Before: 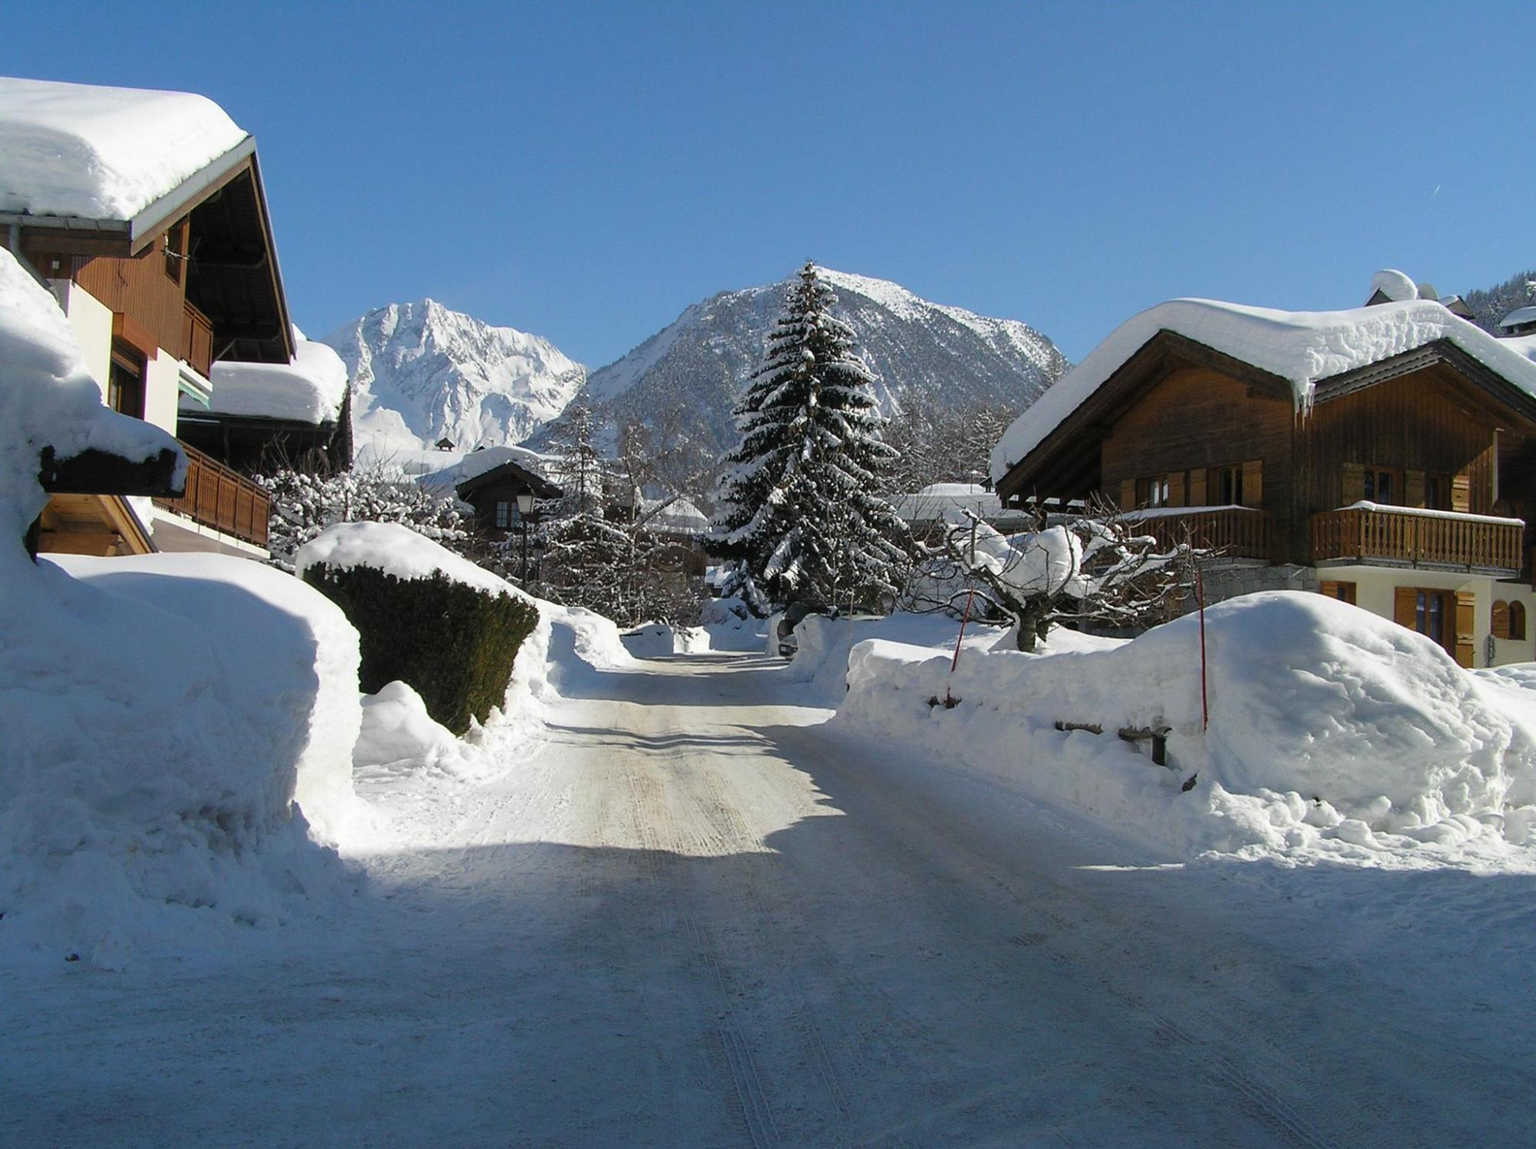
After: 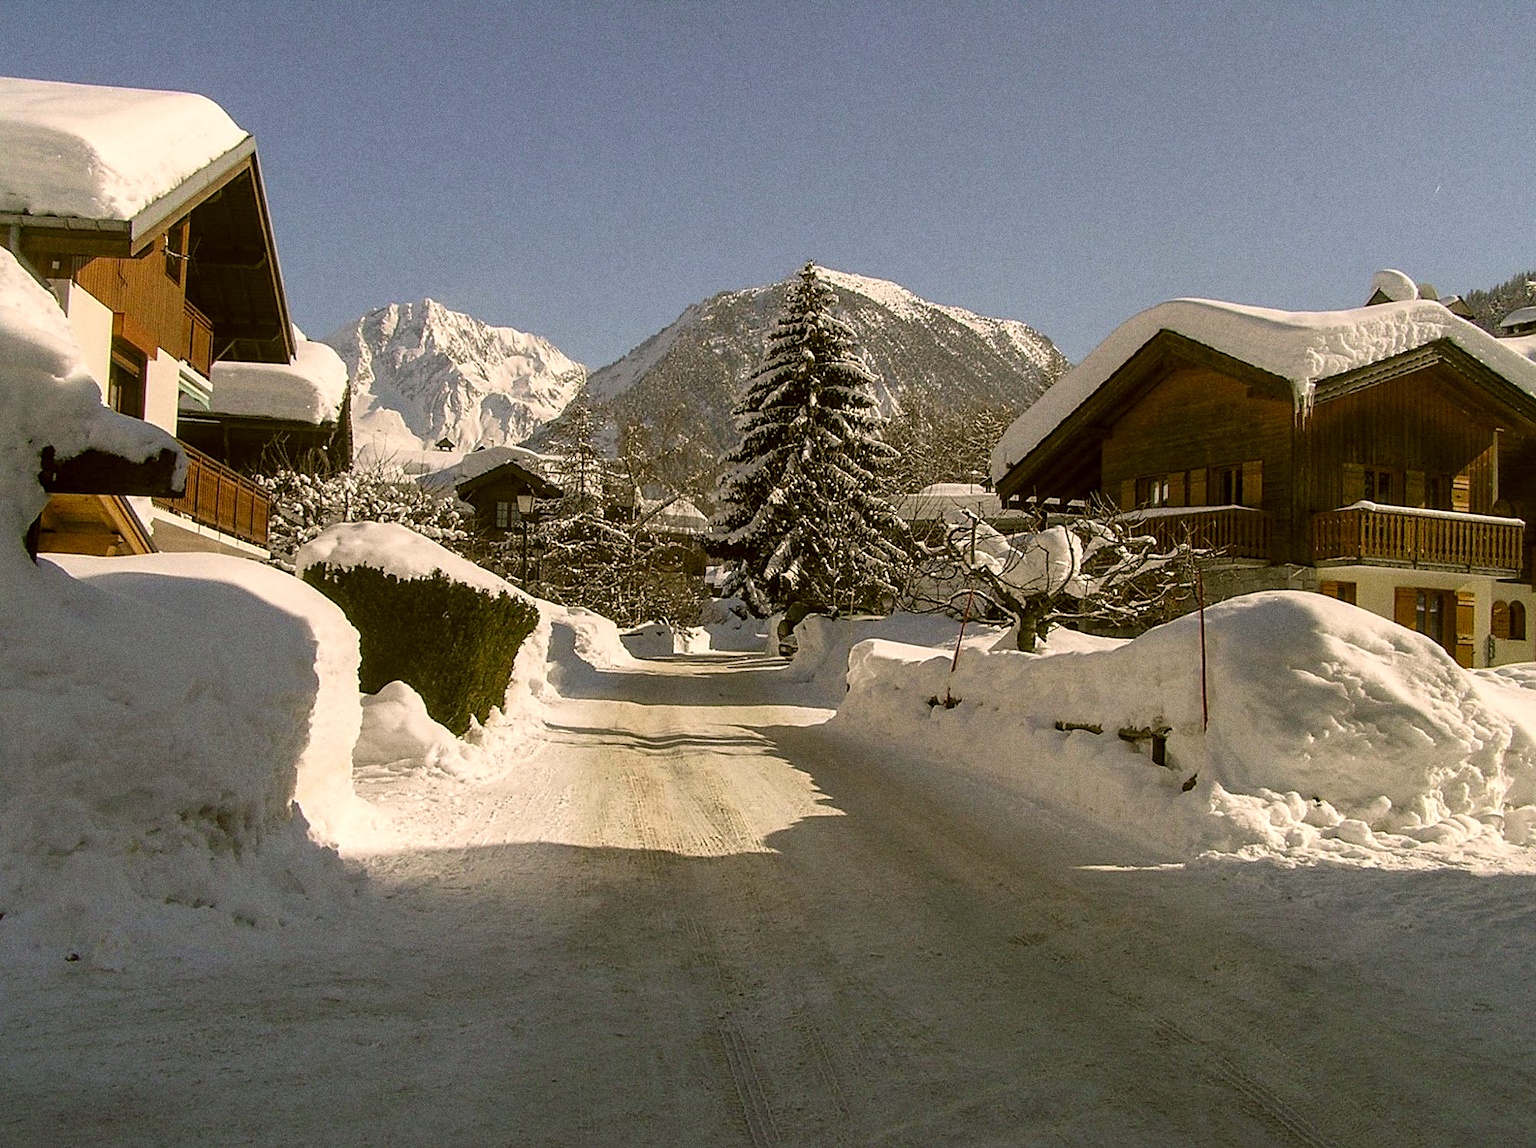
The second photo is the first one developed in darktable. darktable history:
local contrast: on, module defaults
sharpen: on, module defaults
grain: coarseness 0.09 ISO, strength 40%
color correction: highlights a* 8.98, highlights b* 15.09, shadows a* -0.49, shadows b* 26.52
